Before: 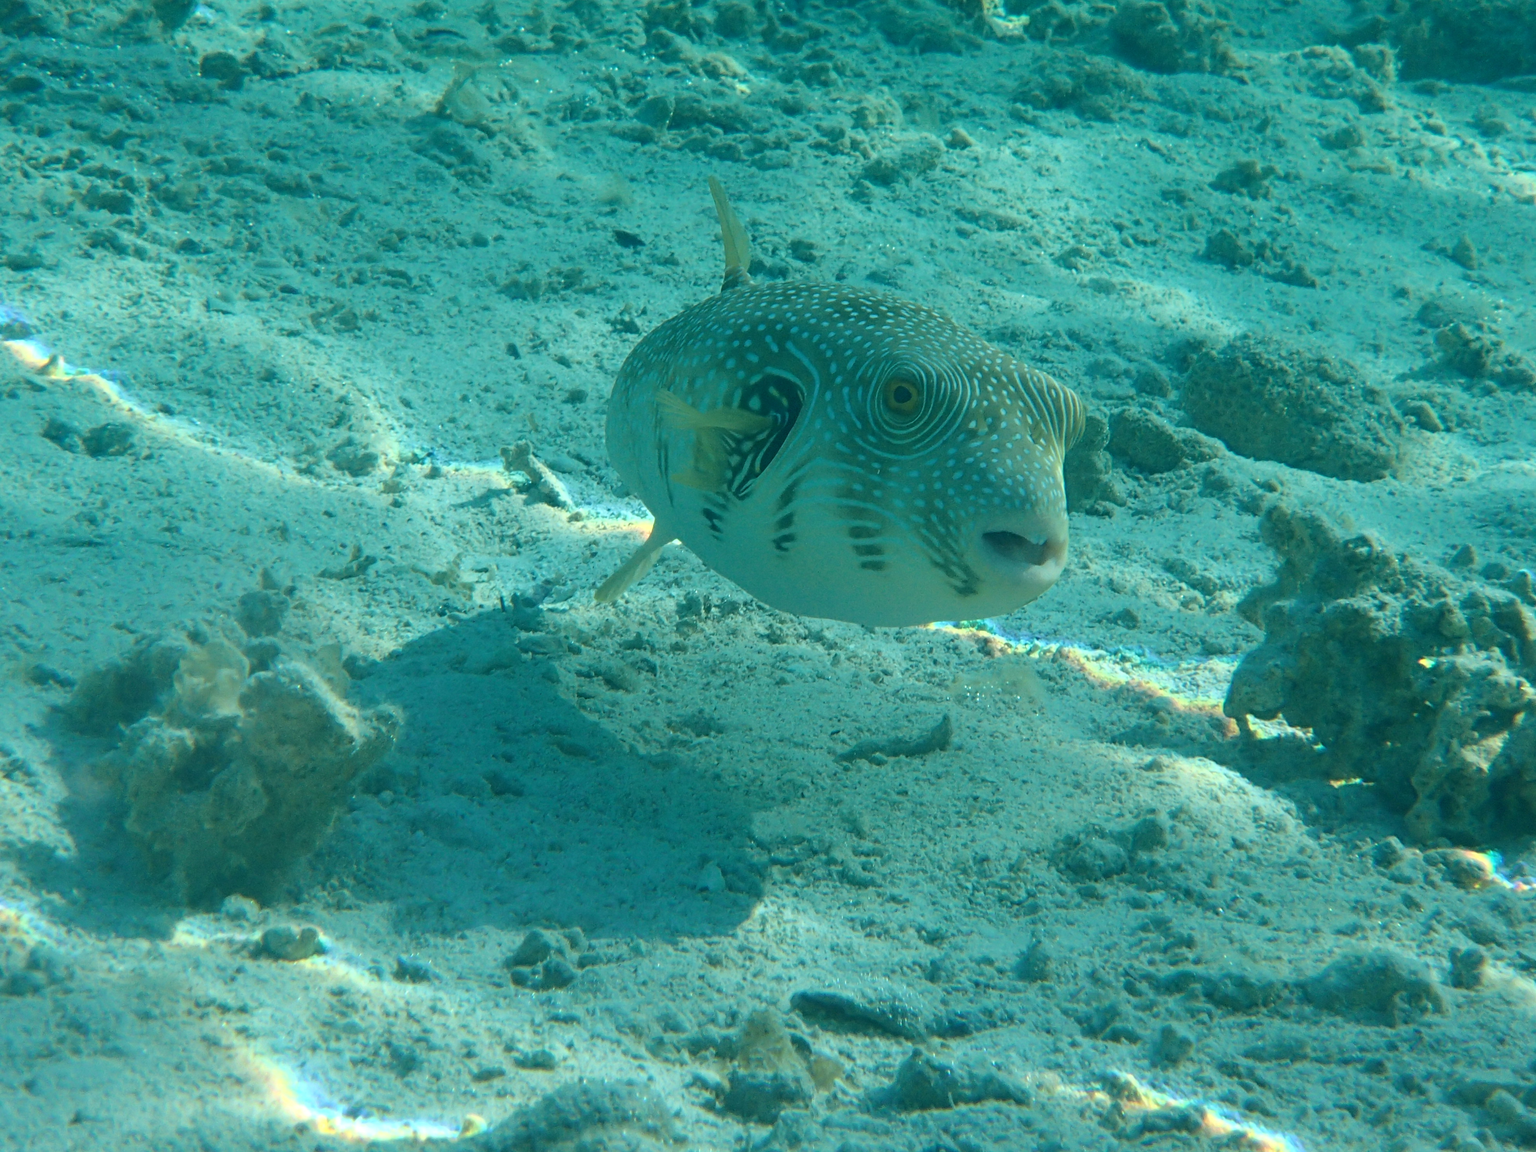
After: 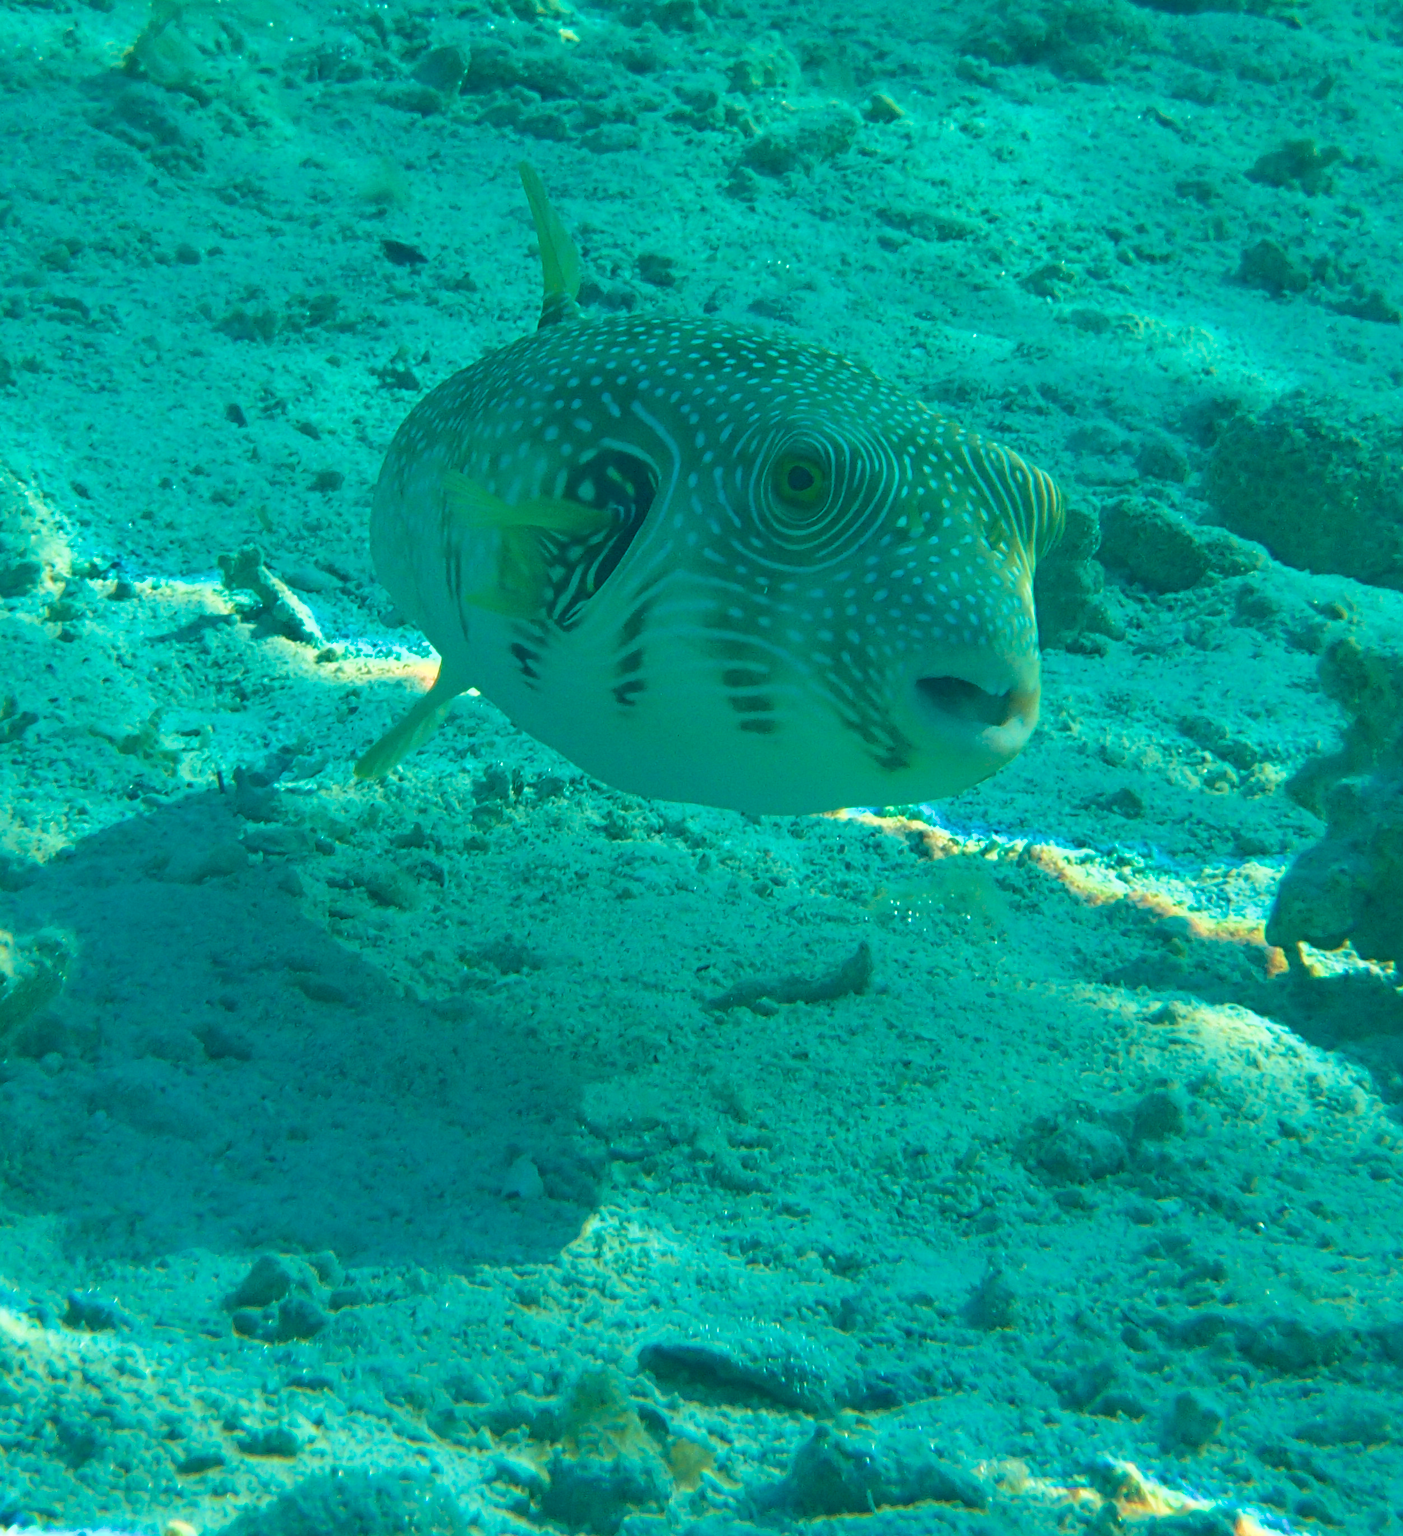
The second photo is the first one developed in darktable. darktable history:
crop and rotate: left 22.857%, top 5.637%, right 14.085%, bottom 2.342%
velvia: strength 75%
shadows and highlights: soften with gaussian
